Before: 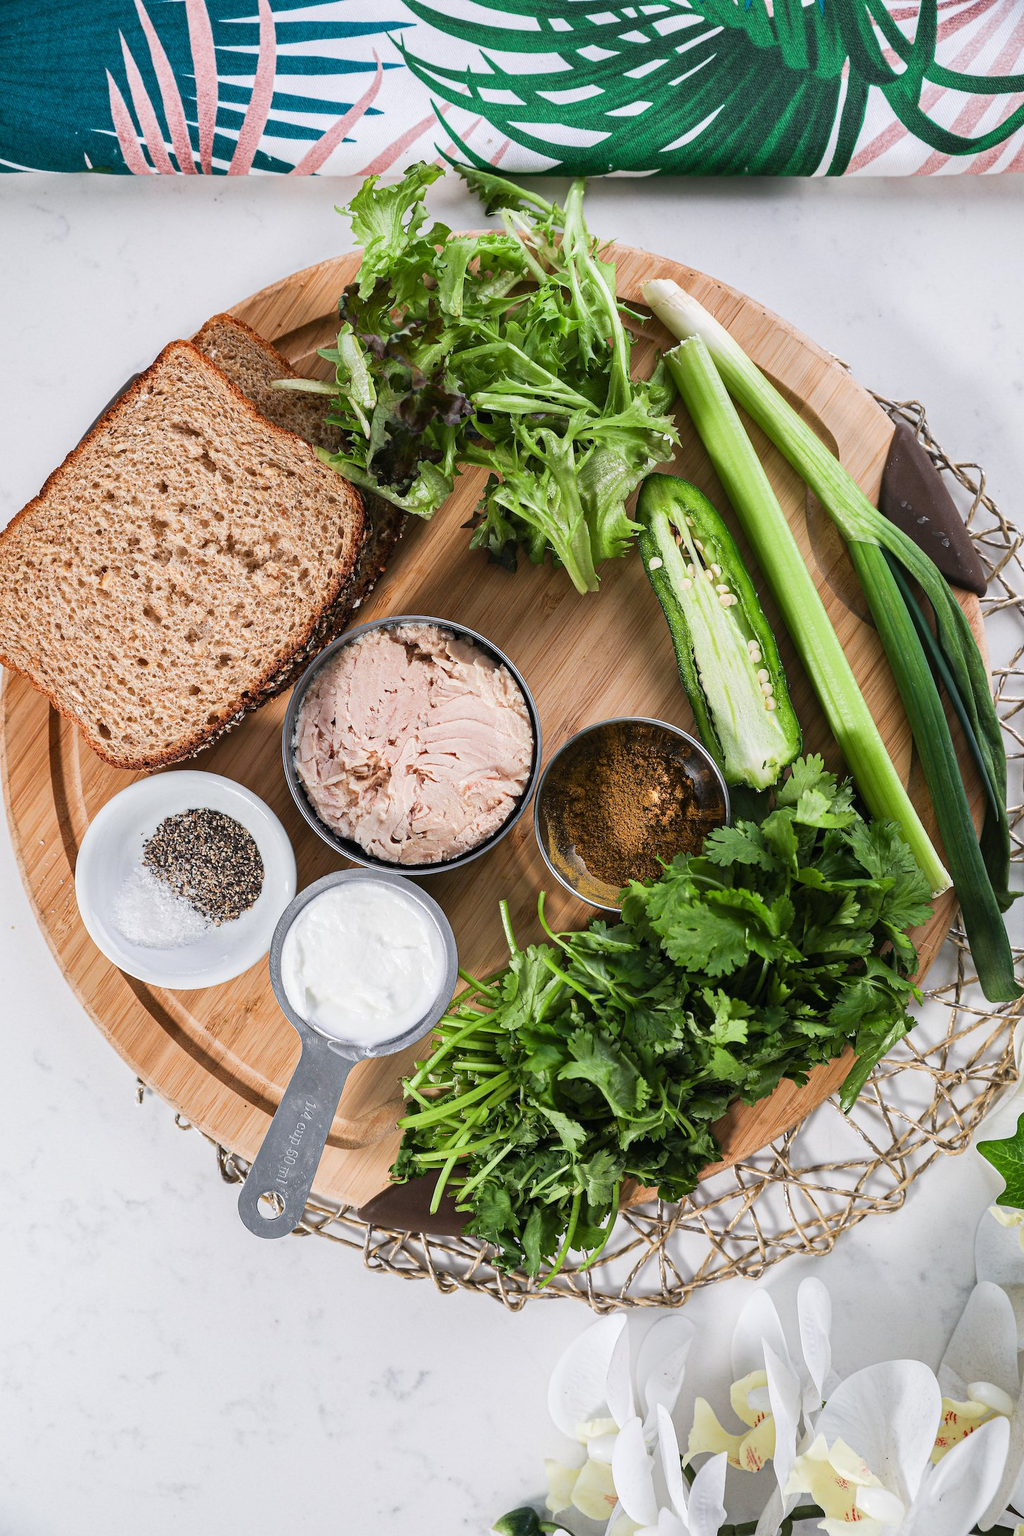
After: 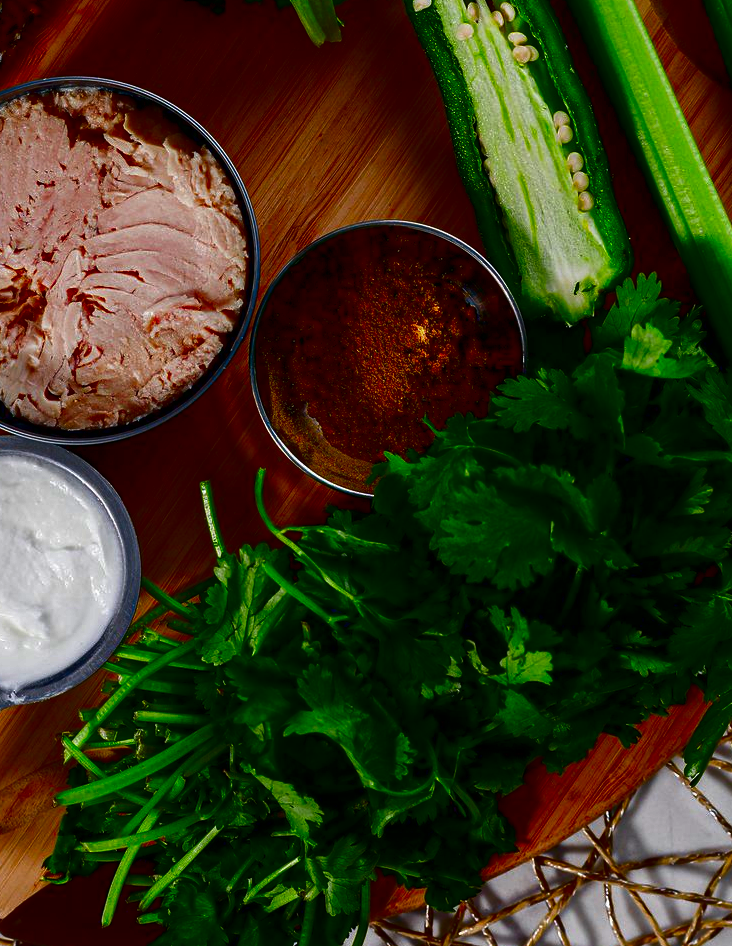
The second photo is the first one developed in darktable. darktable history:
crop: left 35.03%, top 36.625%, right 14.663%, bottom 20.057%
contrast brightness saturation: brightness -1, saturation 1
